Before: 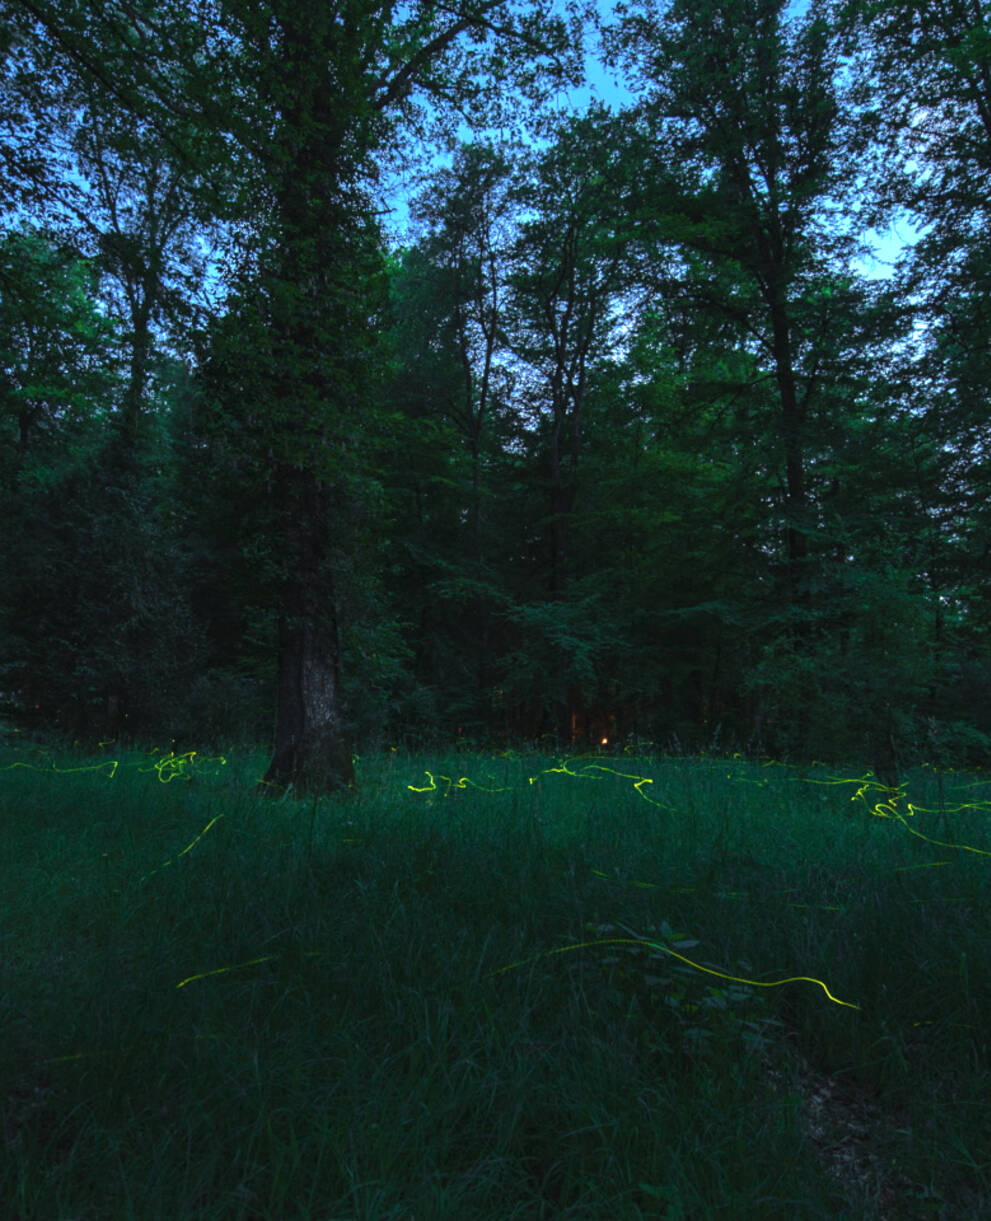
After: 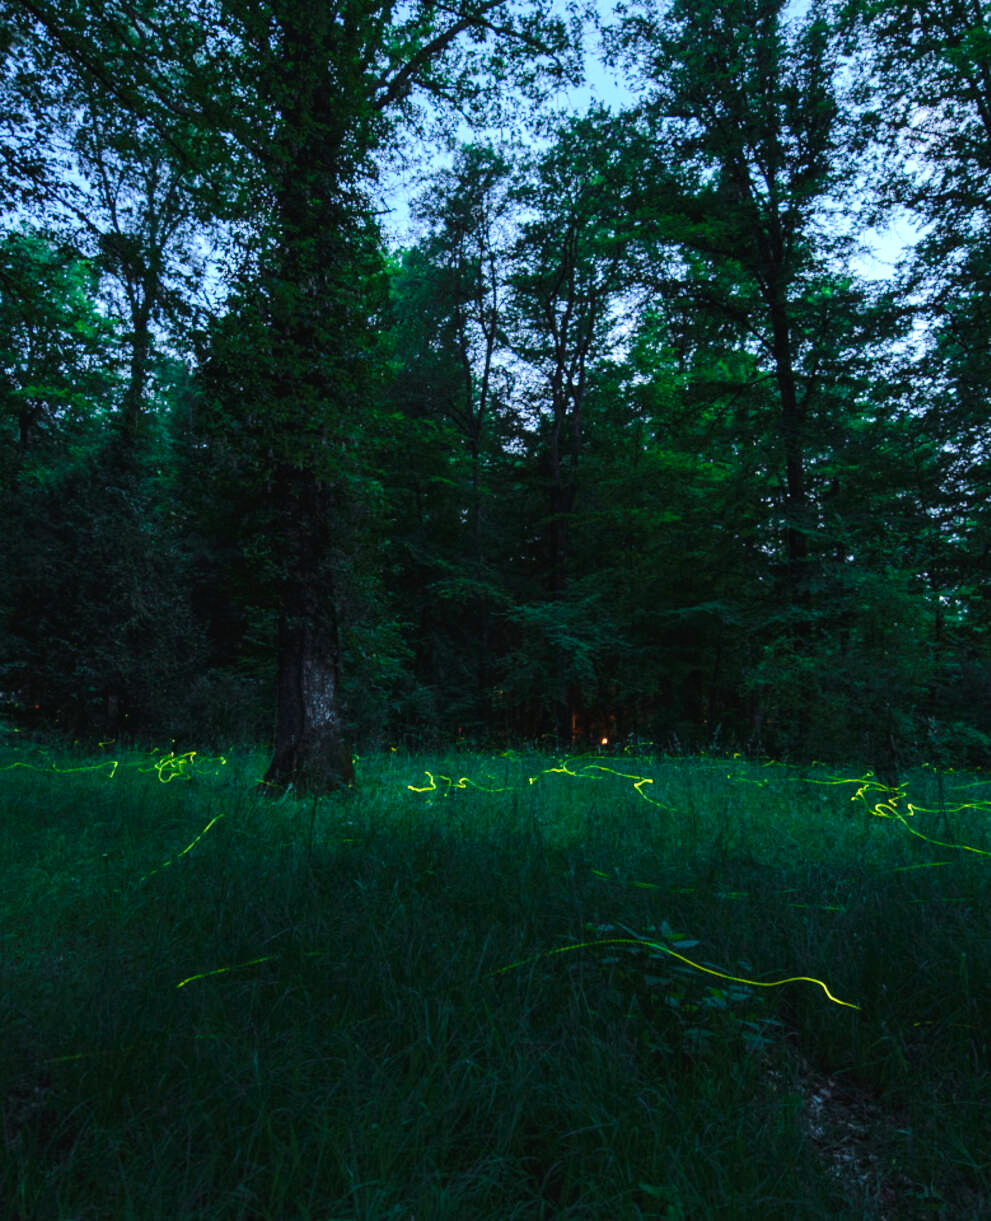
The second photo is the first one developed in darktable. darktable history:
tone curve: curves: ch0 [(0, 0) (0.003, 0.016) (0.011, 0.019) (0.025, 0.023) (0.044, 0.029) (0.069, 0.042) (0.1, 0.068) (0.136, 0.101) (0.177, 0.143) (0.224, 0.21) (0.277, 0.289) (0.335, 0.379) (0.399, 0.476) (0.468, 0.569) (0.543, 0.654) (0.623, 0.75) (0.709, 0.822) (0.801, 0.893) (0.898, 0.946) (1, 1)], preserve colors none
